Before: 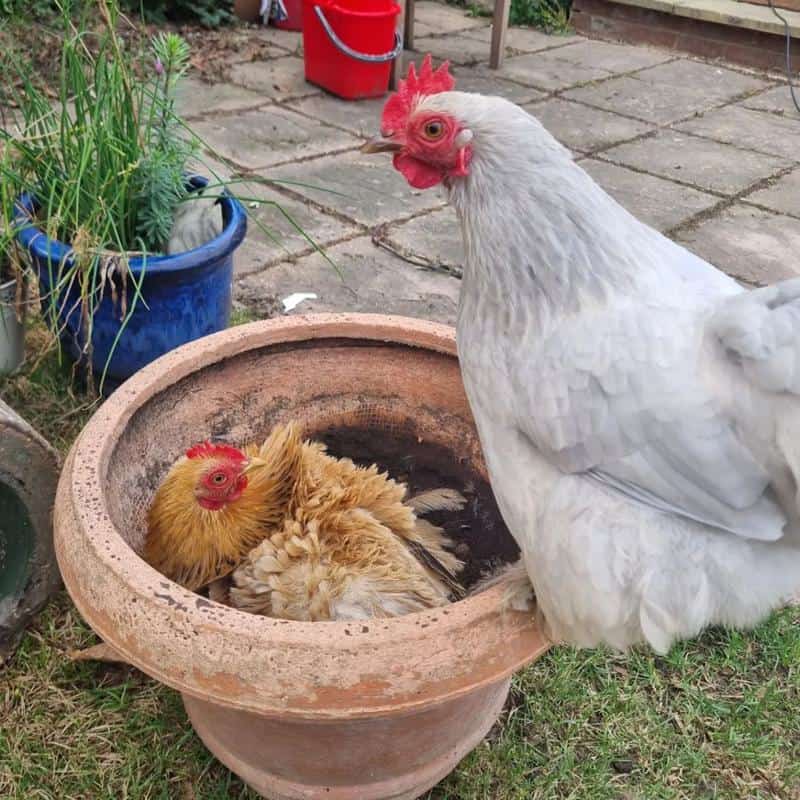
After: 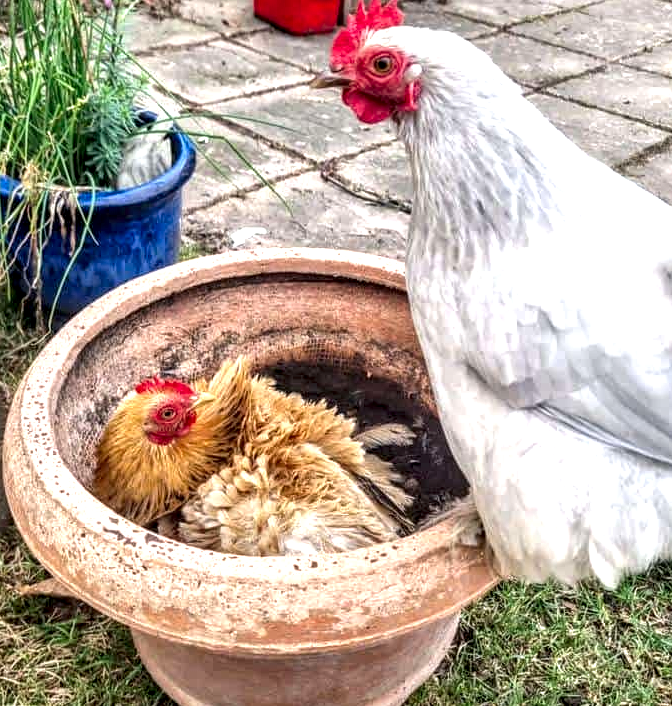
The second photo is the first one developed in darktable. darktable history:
local contrast: highlights 19%, detail 186%
crop: left 6.446%, top 8.188%, right 9.538%, bottom 3.548%
vibrance: on, module defaults
exposure: black level correction 0, exposure 0.7 EV, compensate exposure bias true, compensate highlight preservation false
white balance: emerald 1
